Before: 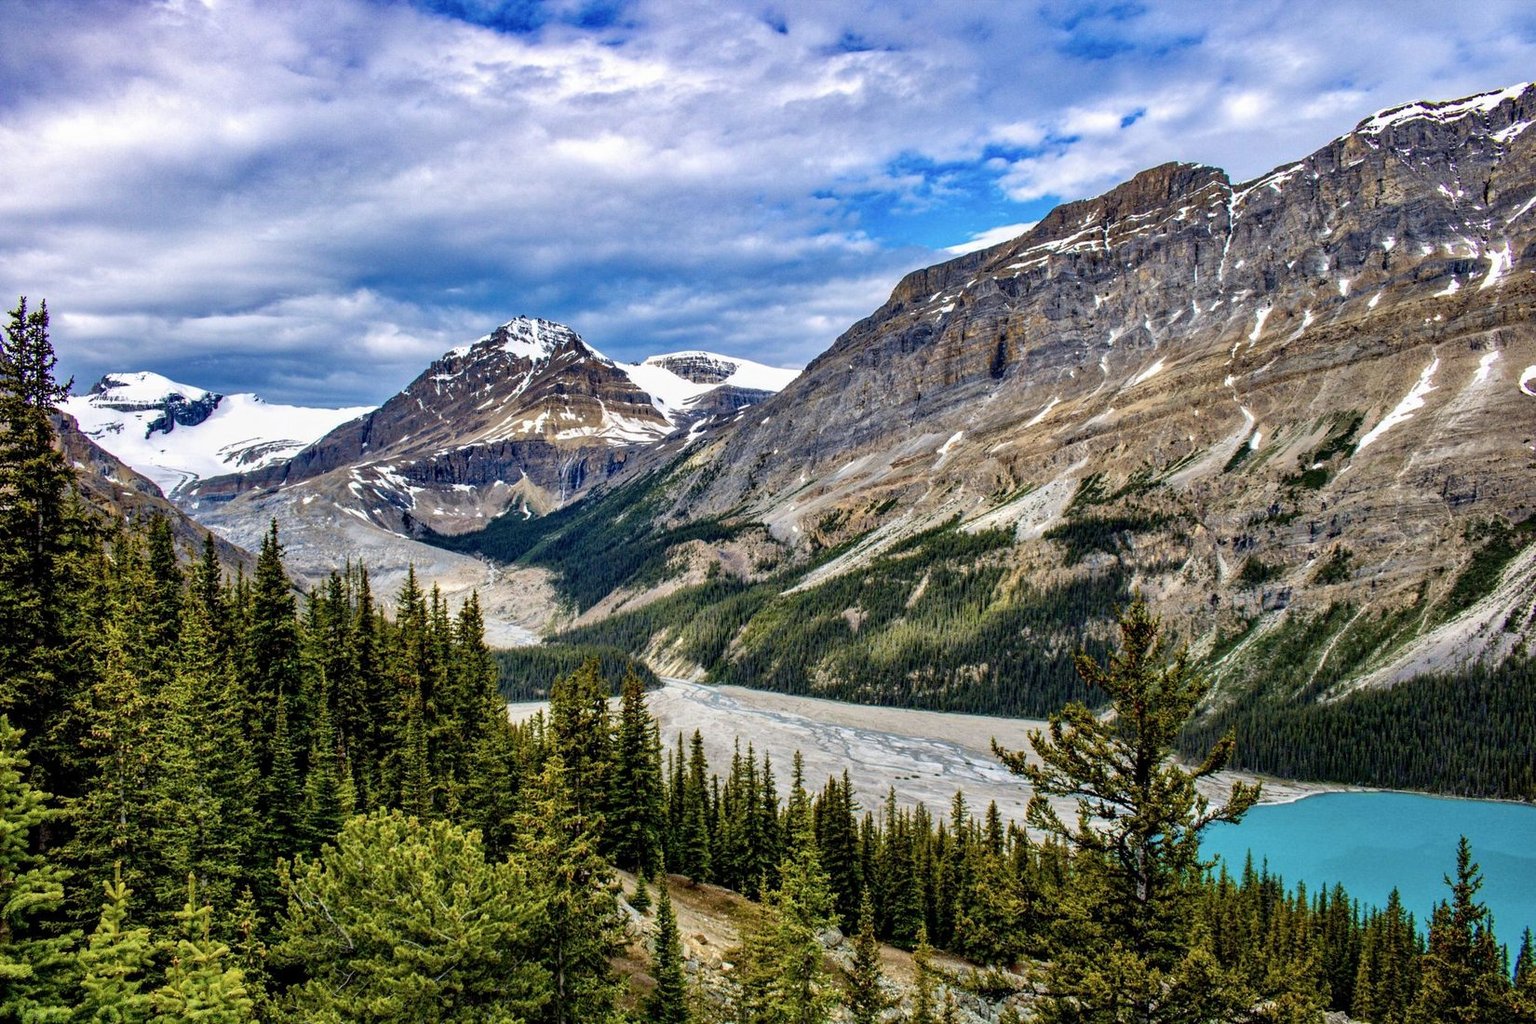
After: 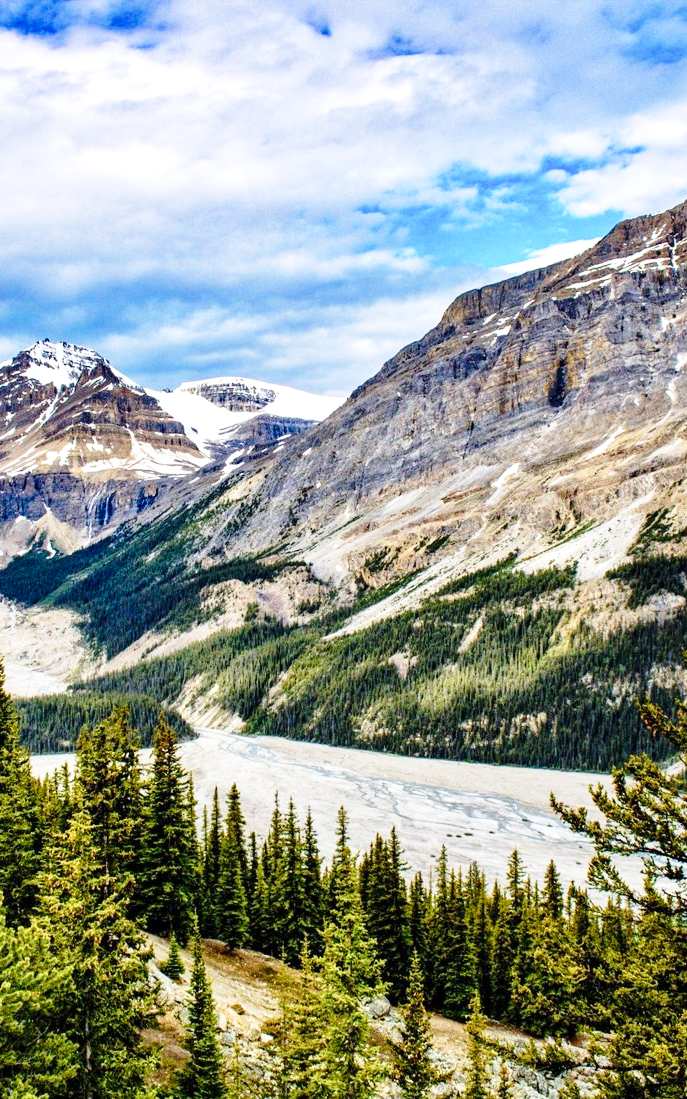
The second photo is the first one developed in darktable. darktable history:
base curve: curves: ch0 [(0, 0) (0.028, 0.03) (0.121, 0.232) (0.46, 0.748) (0.859, 0.968) (1, 1)], preserve colors none
crop: left 31.229%, right 27.105%
exposure: exposure 0.207 EV, compensate highlight preservation false
